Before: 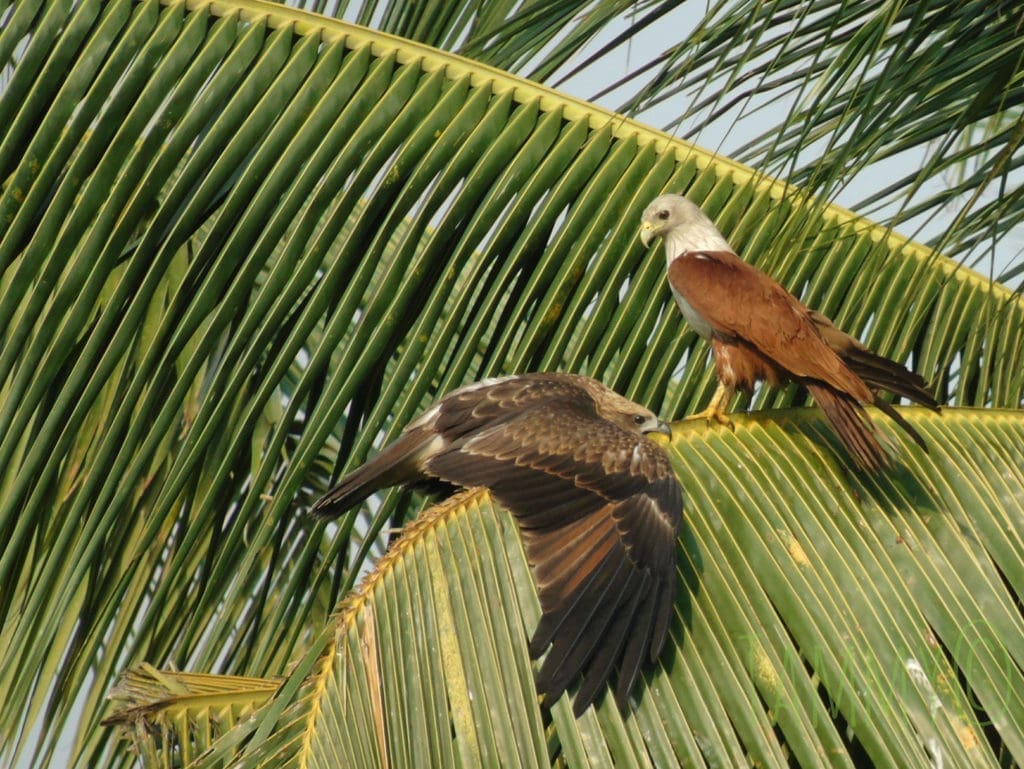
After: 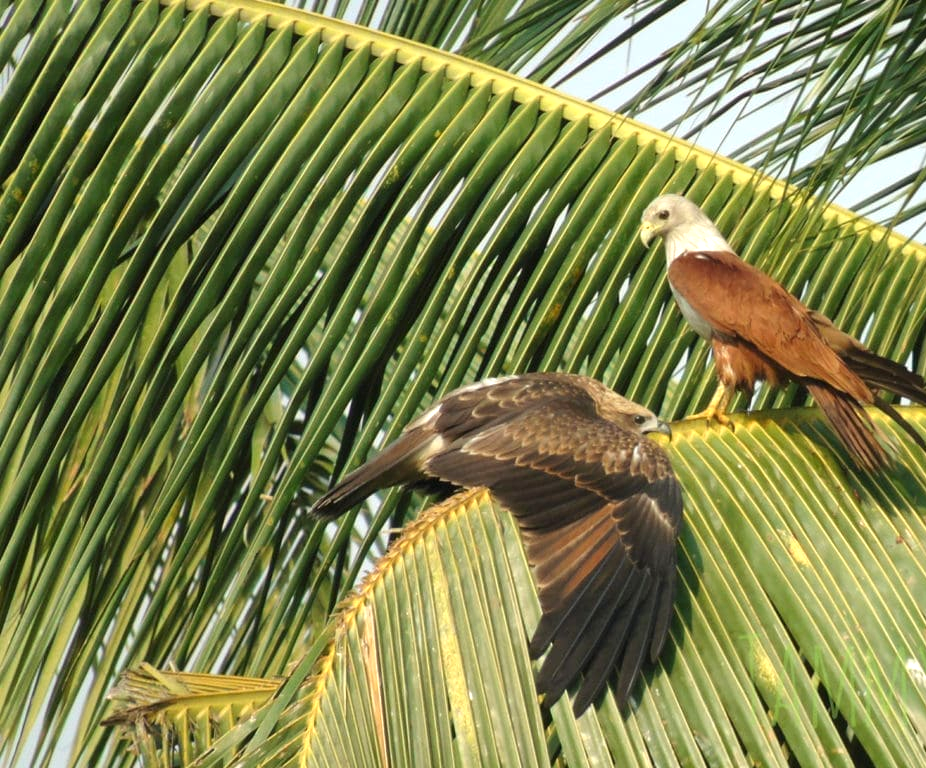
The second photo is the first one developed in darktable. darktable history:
tone equalizer: edges refinement/feathering 500, mask exposure compensation -1.57 EV, preserve details no
exposure: exposure 0.564 EV, compensate highlight preservation false
crop: right 9.501%, bottom 0.04%
